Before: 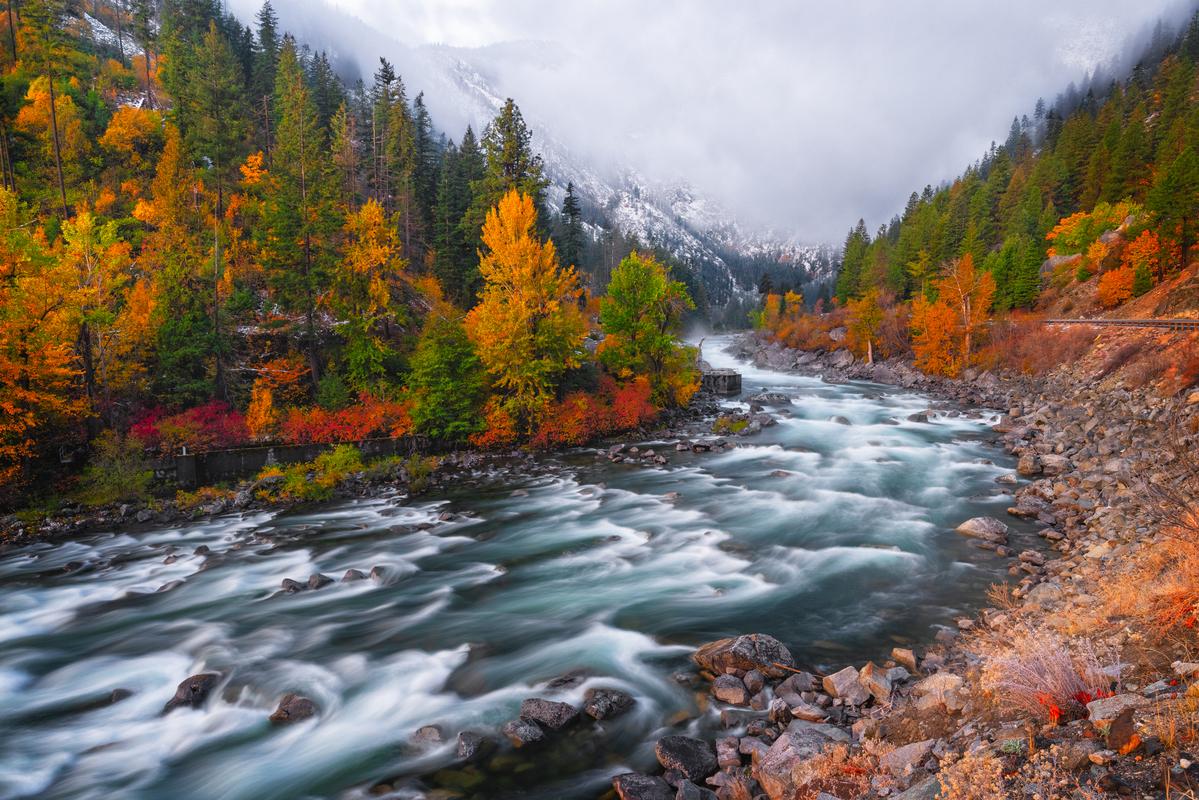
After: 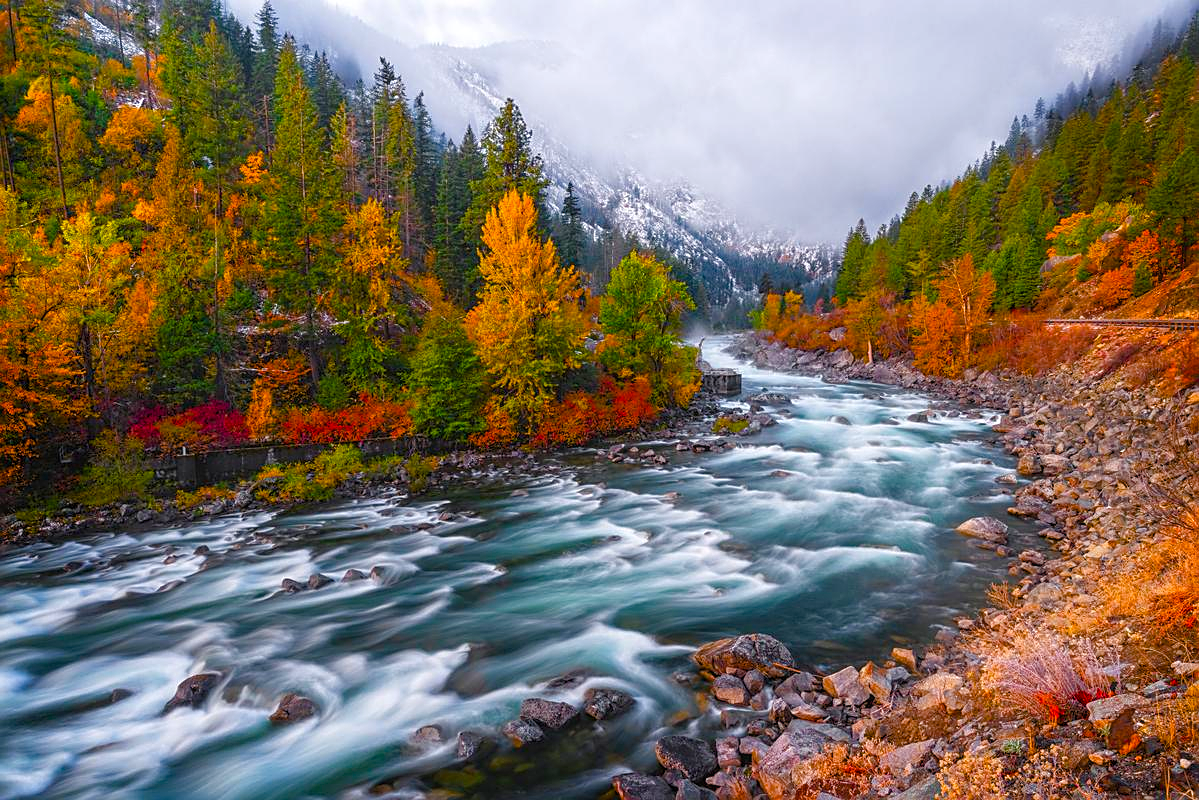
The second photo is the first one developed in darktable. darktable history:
sharpen: on, module defaults
color balance rgb: perceptual saturation grading › global saturation 45%, perceptual saturation grading › highlights -25%, perceptual saturation grading › shadows 50%, perceptual brilliance grading › global brilliance 3%, global vibrance 3%
local contrast: detail 110%
